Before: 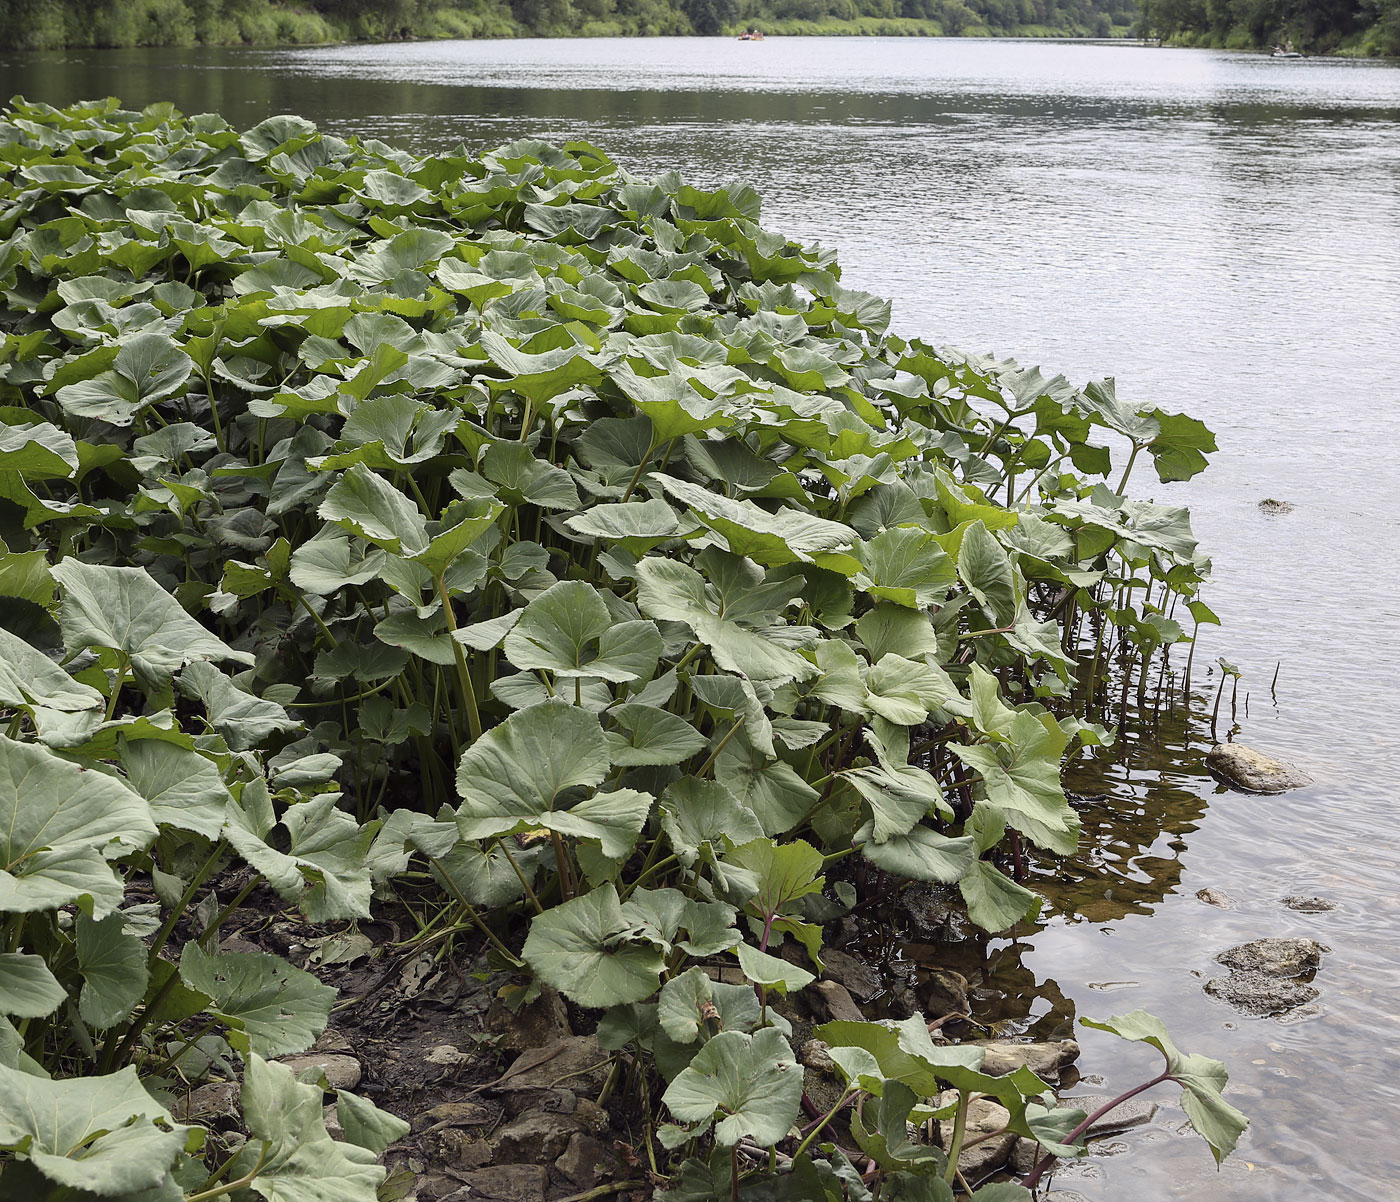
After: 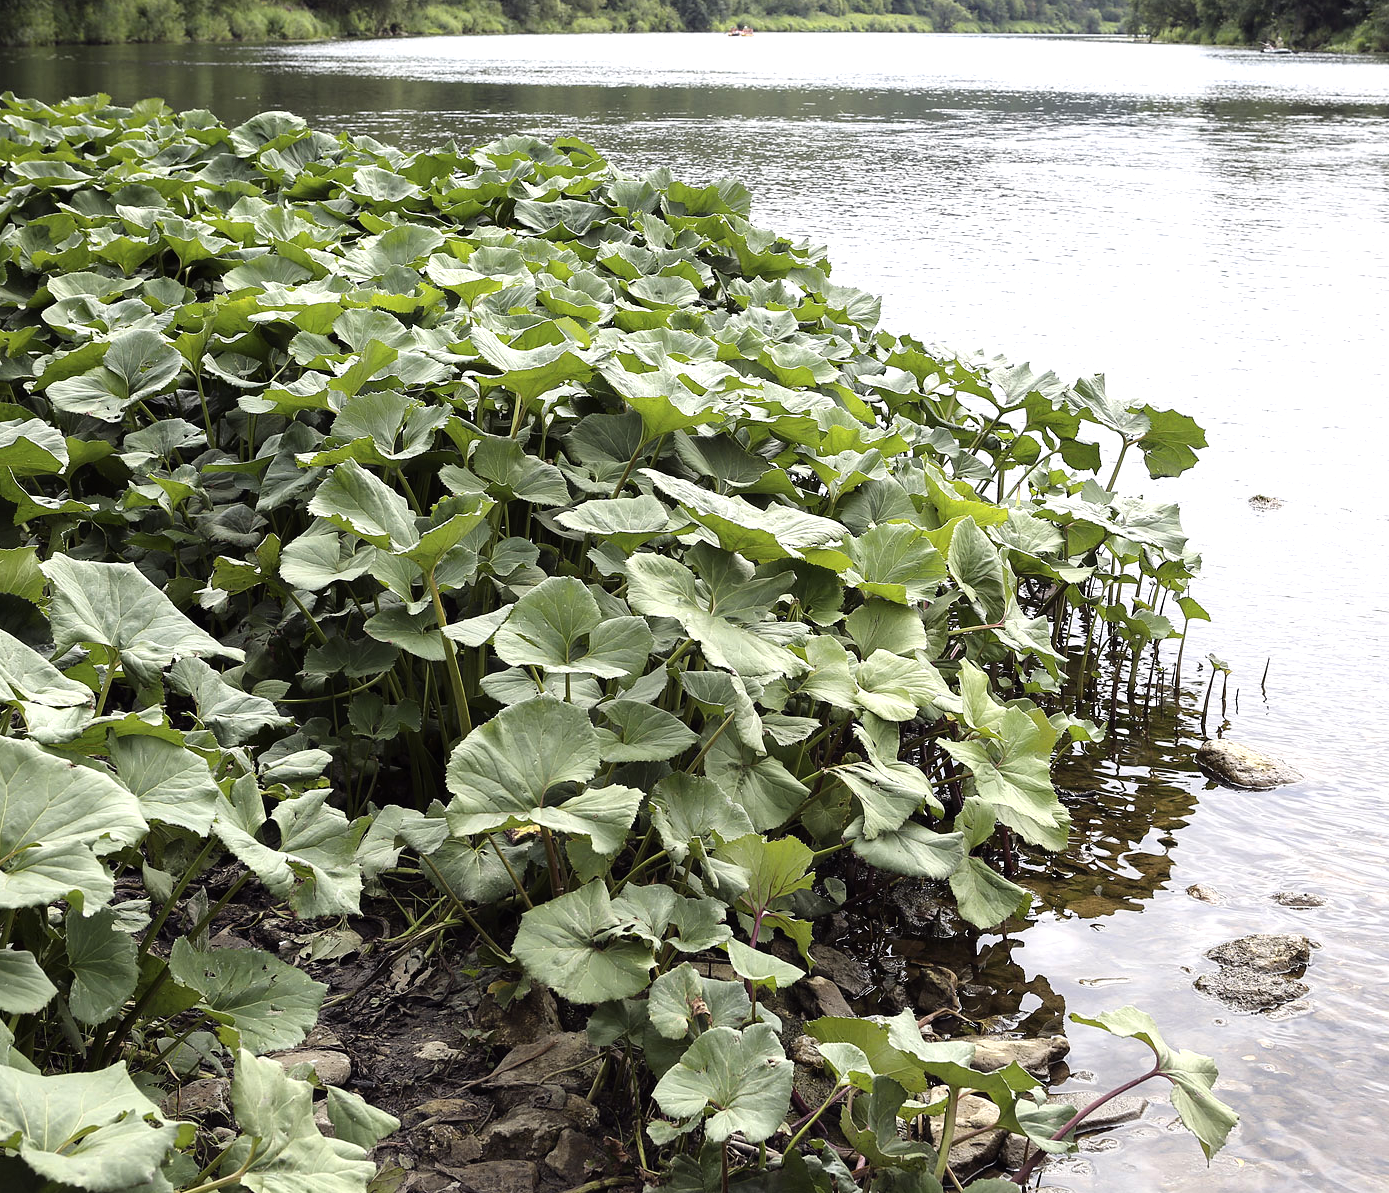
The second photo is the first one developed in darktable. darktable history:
crop and rotate: left 0.76%, top 0.379%, bottom 0.332%
tone equalizer: -8 EV -0.726 EV, -7 EV -0.71 EV, -6 EV -0.619 EV, -5 EV -0.383 EV, -3 EV 0.377 EV, -2 EV 0.6 EV, -1 EV 0.676 EV, +0 EV 0.765 EV, mask exposure compensation -0.513 EV
